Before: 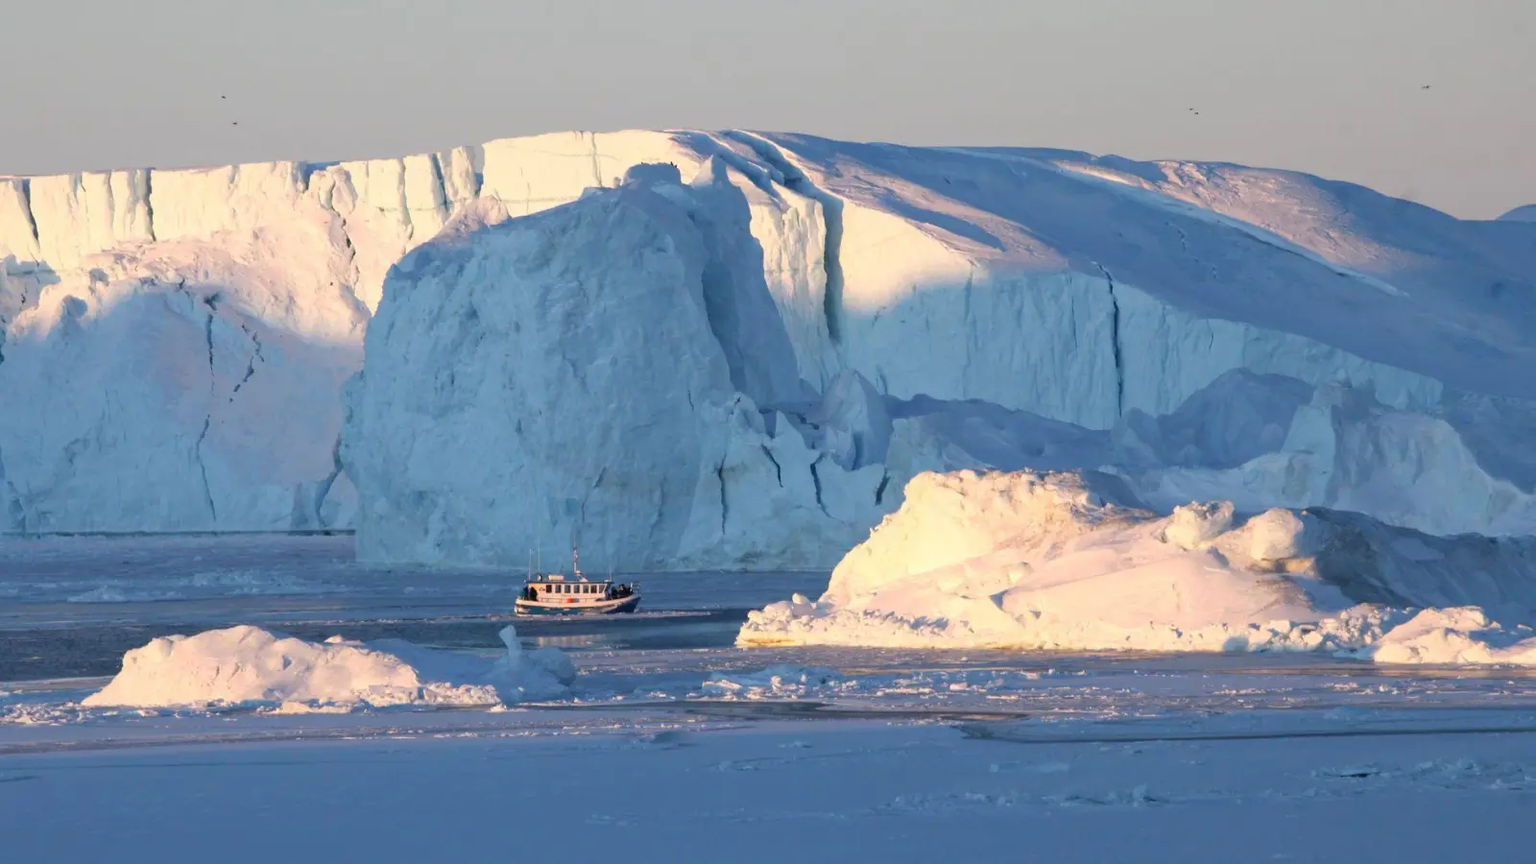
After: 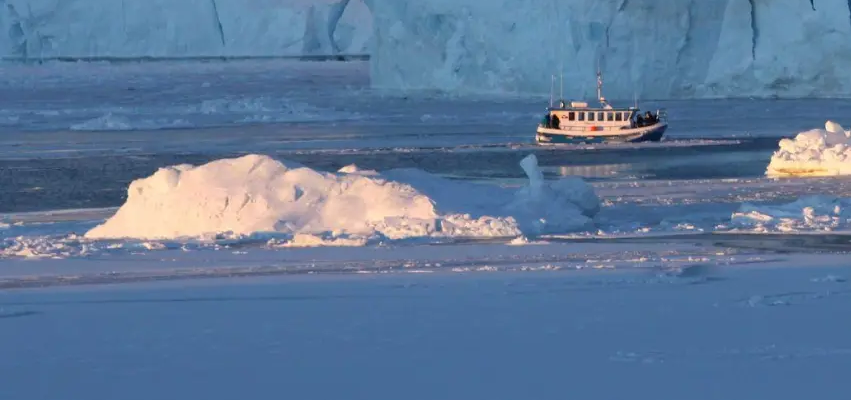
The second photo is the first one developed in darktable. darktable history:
crop and rotate: top 55.327%, right 46.809%, bottom 0.133%
